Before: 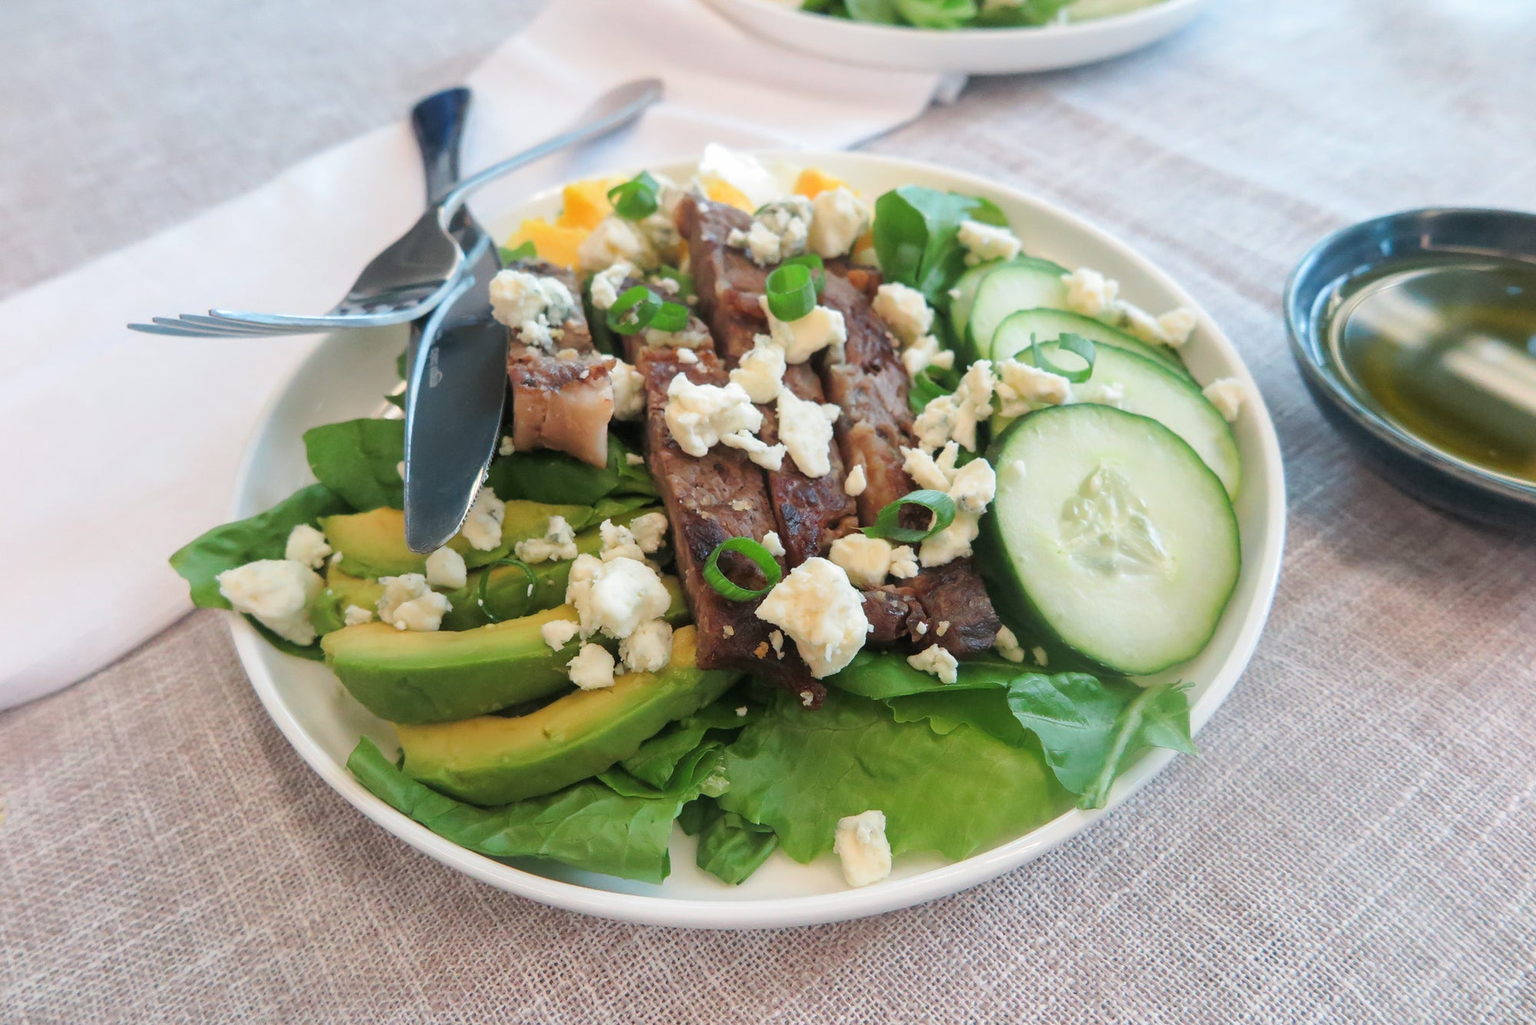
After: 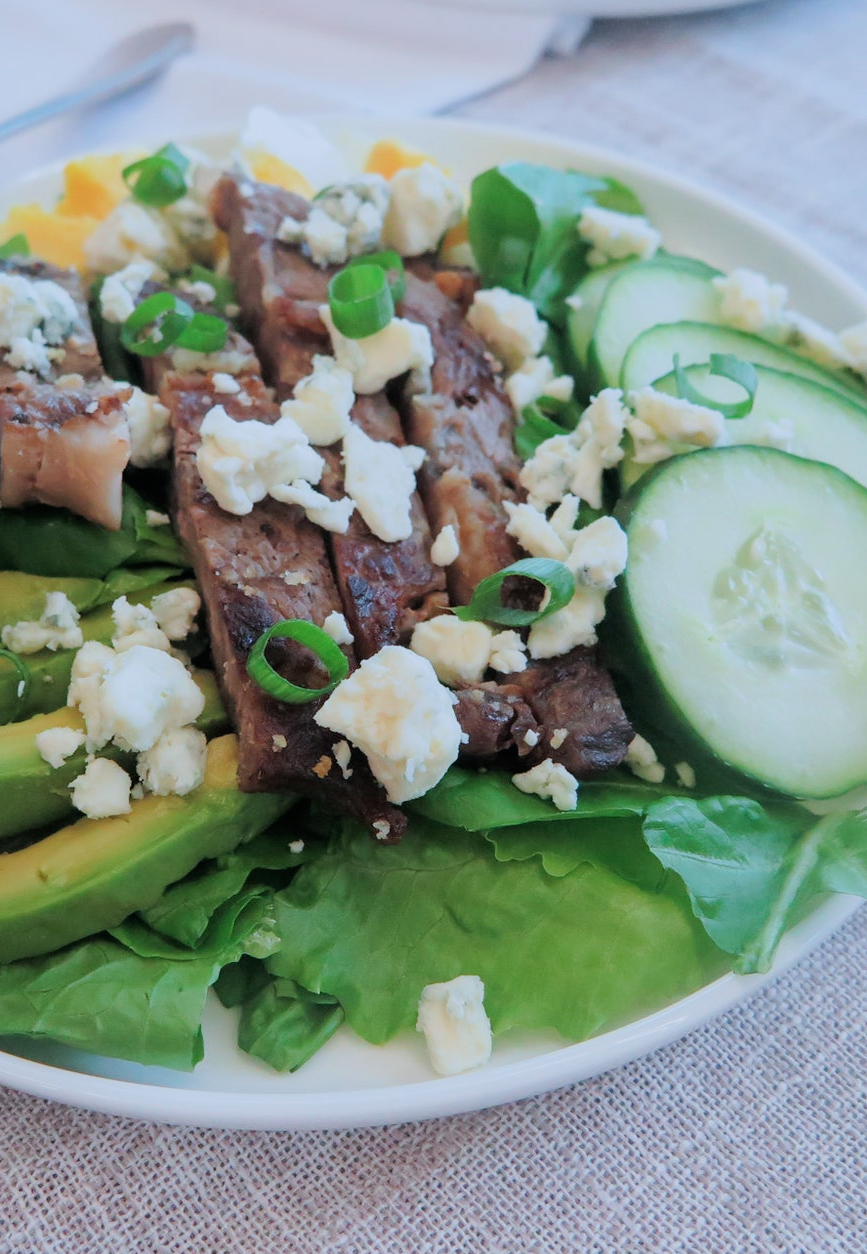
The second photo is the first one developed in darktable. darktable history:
crop: left 33.452%, top 6.025%, right 23.155%
filmic rgb: white relative exposure 3.8 EV, hardness 4.35
color calibration: illuminant as shot in camera, x 0.378, y 0.381, temperature 4093.13 K, saturation algorithm version 1 (2020)
